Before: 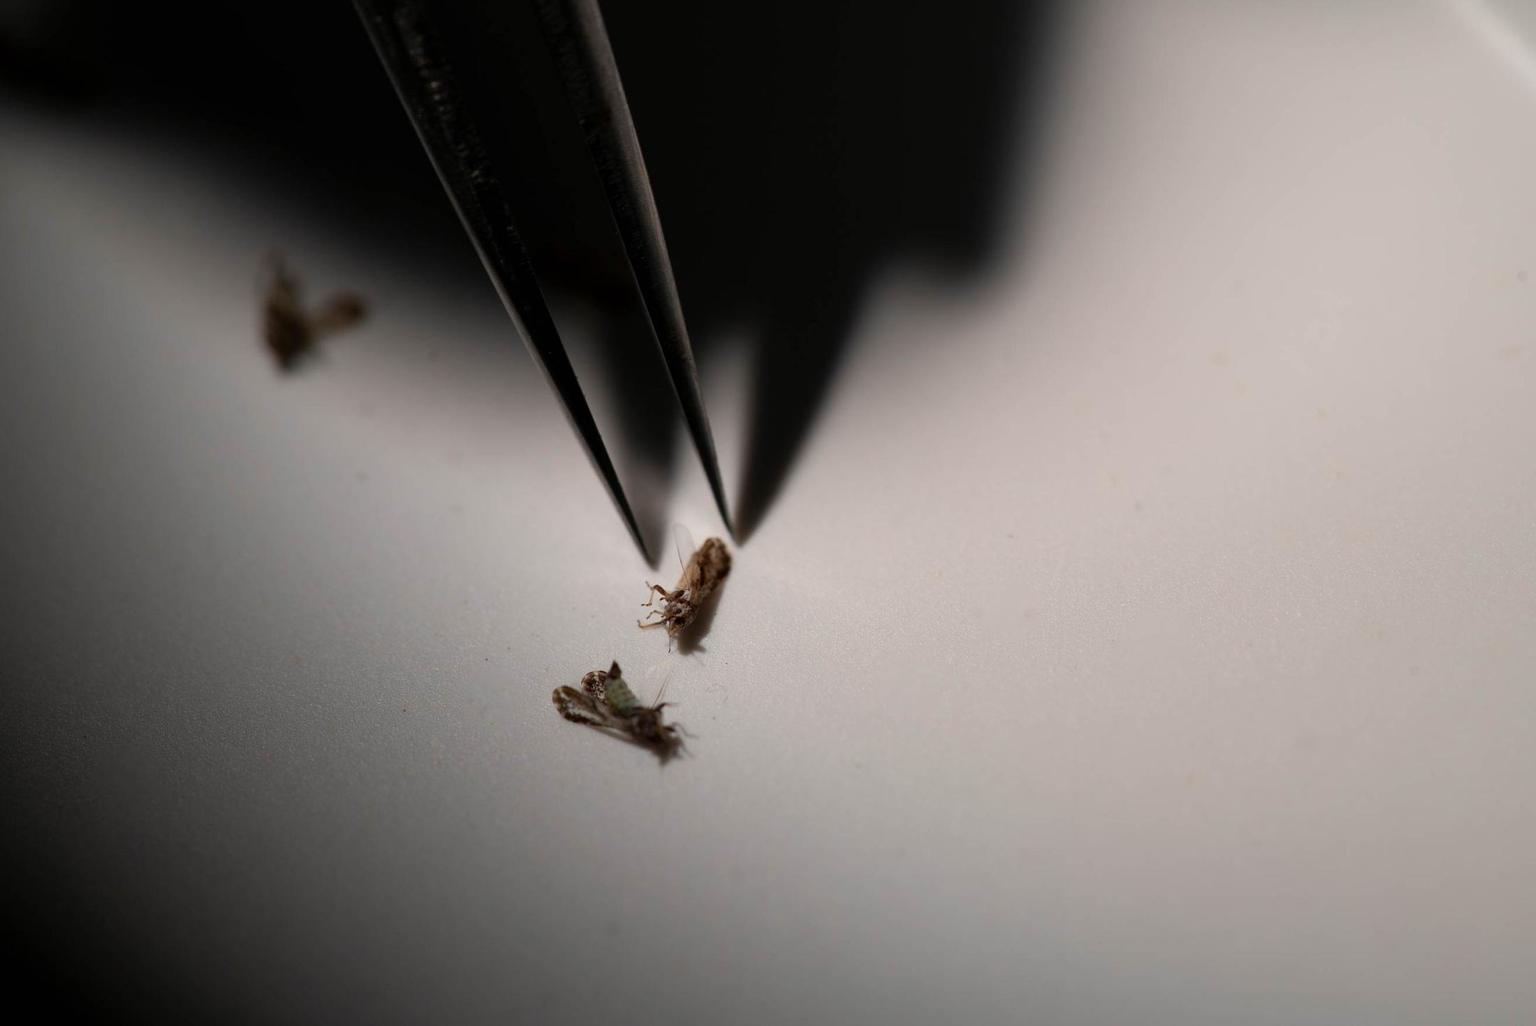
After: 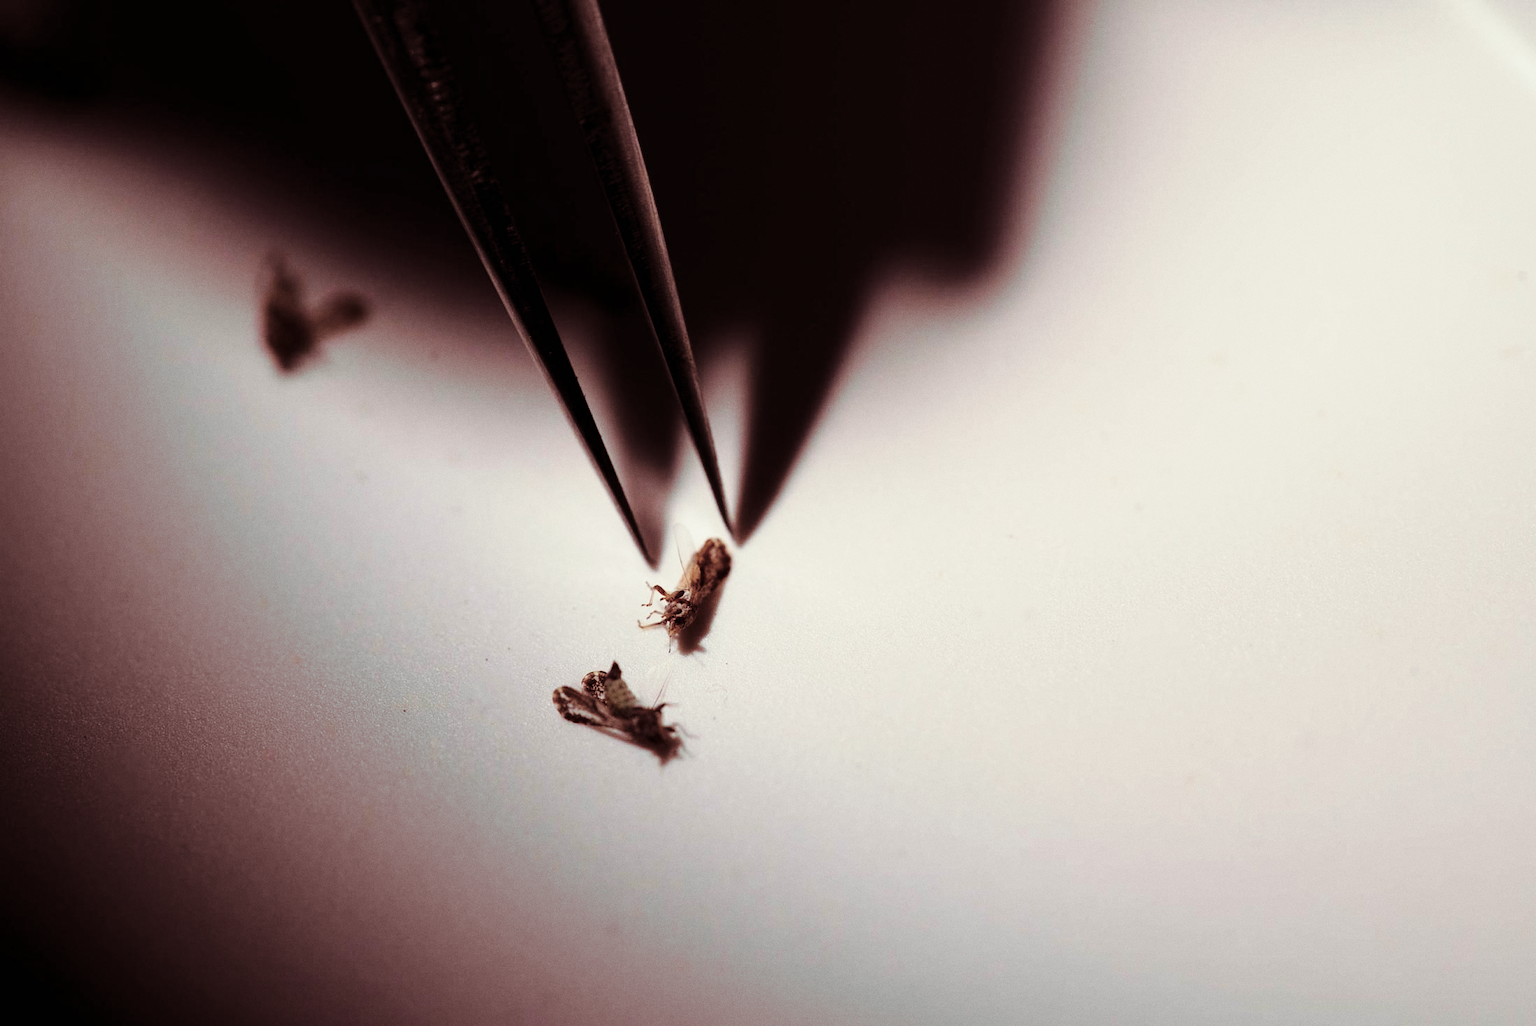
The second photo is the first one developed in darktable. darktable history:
base curve: curves: ch0 [(0, 0) (0.028, 0.03) (0.121, 0.232) (0.46, 0.748) (0.859, 0.968) (1, 1)], preserve colors none
split-toning: on, module defaults
grain: coarseness 0.09 ISO, strength 16.61%
